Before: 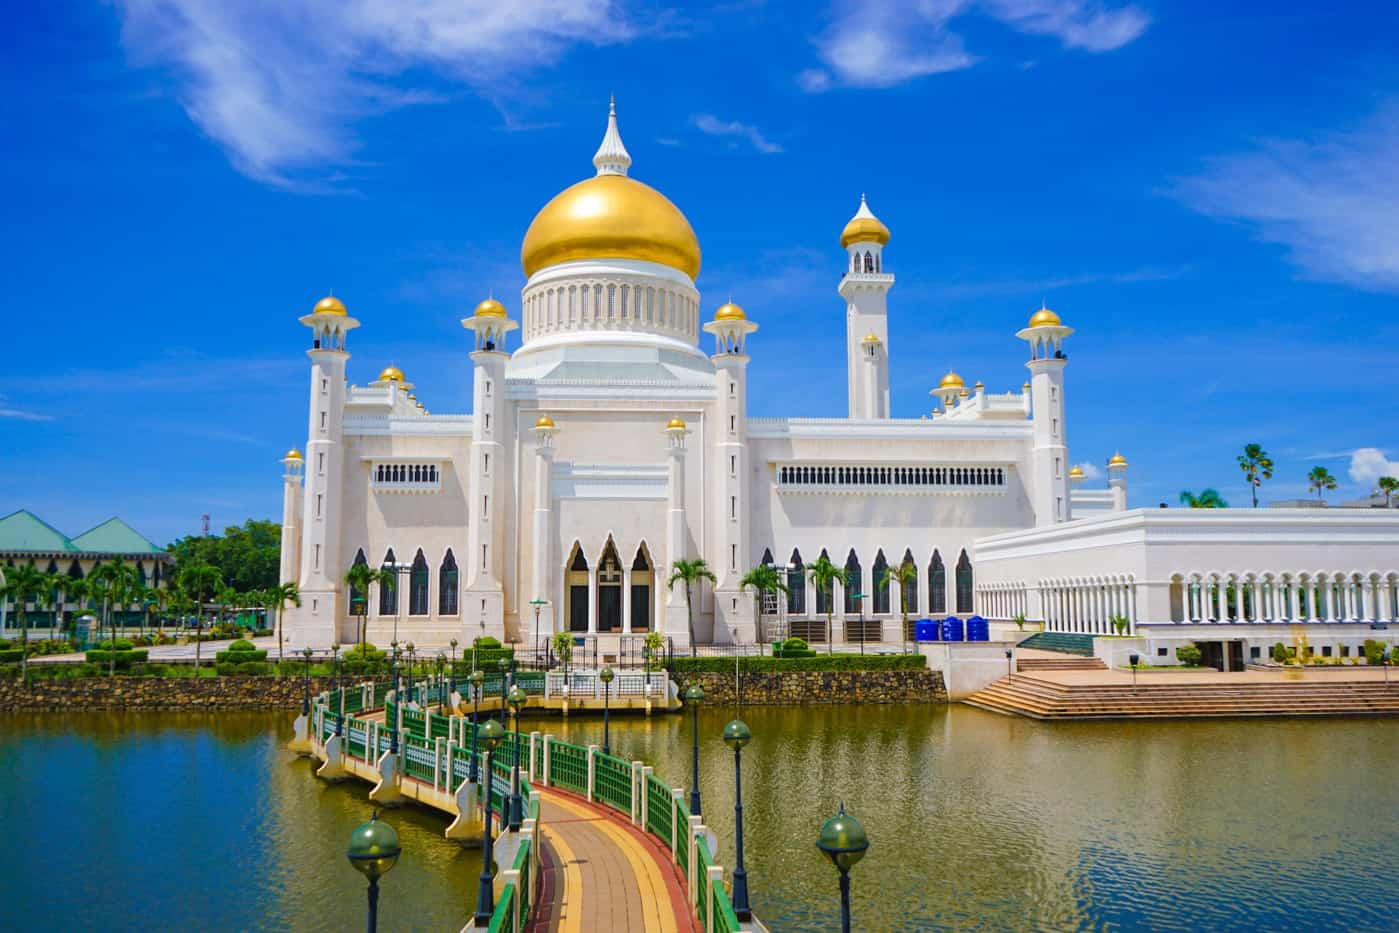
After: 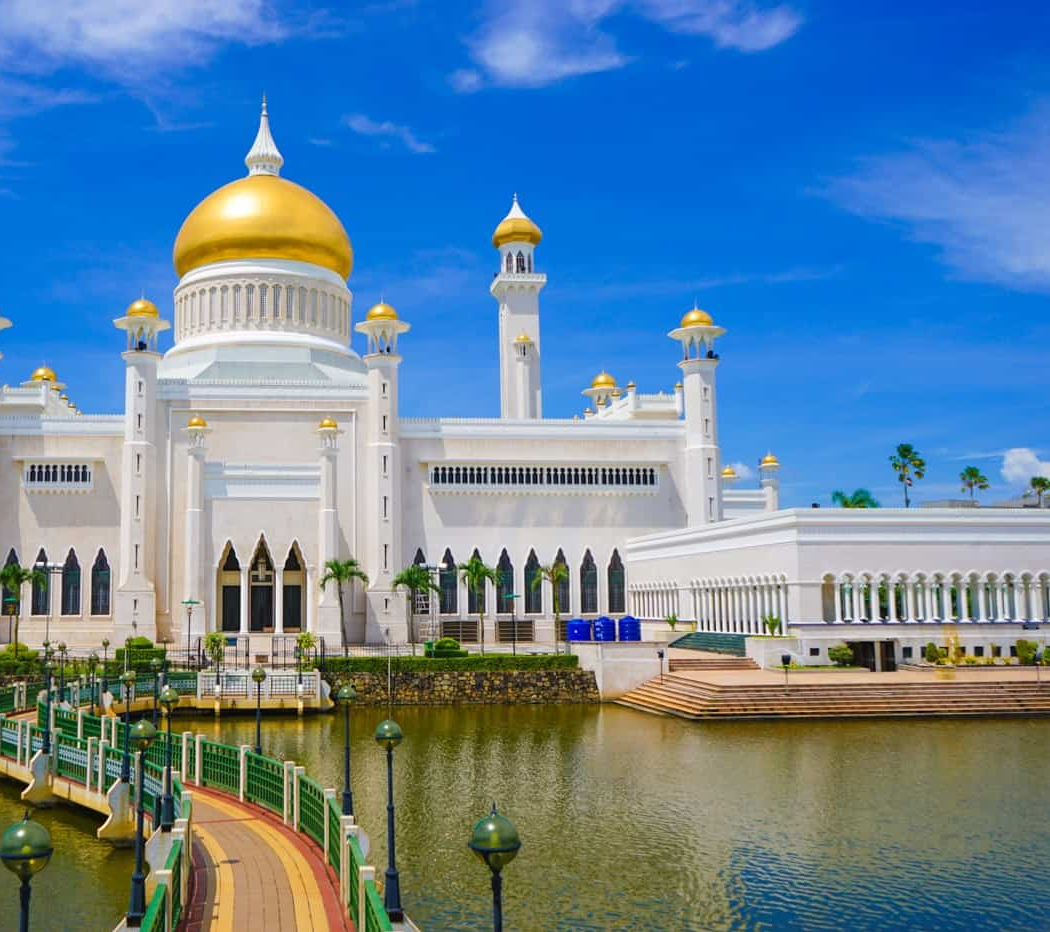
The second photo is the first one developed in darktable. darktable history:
crop and rotate: left 24.907%
